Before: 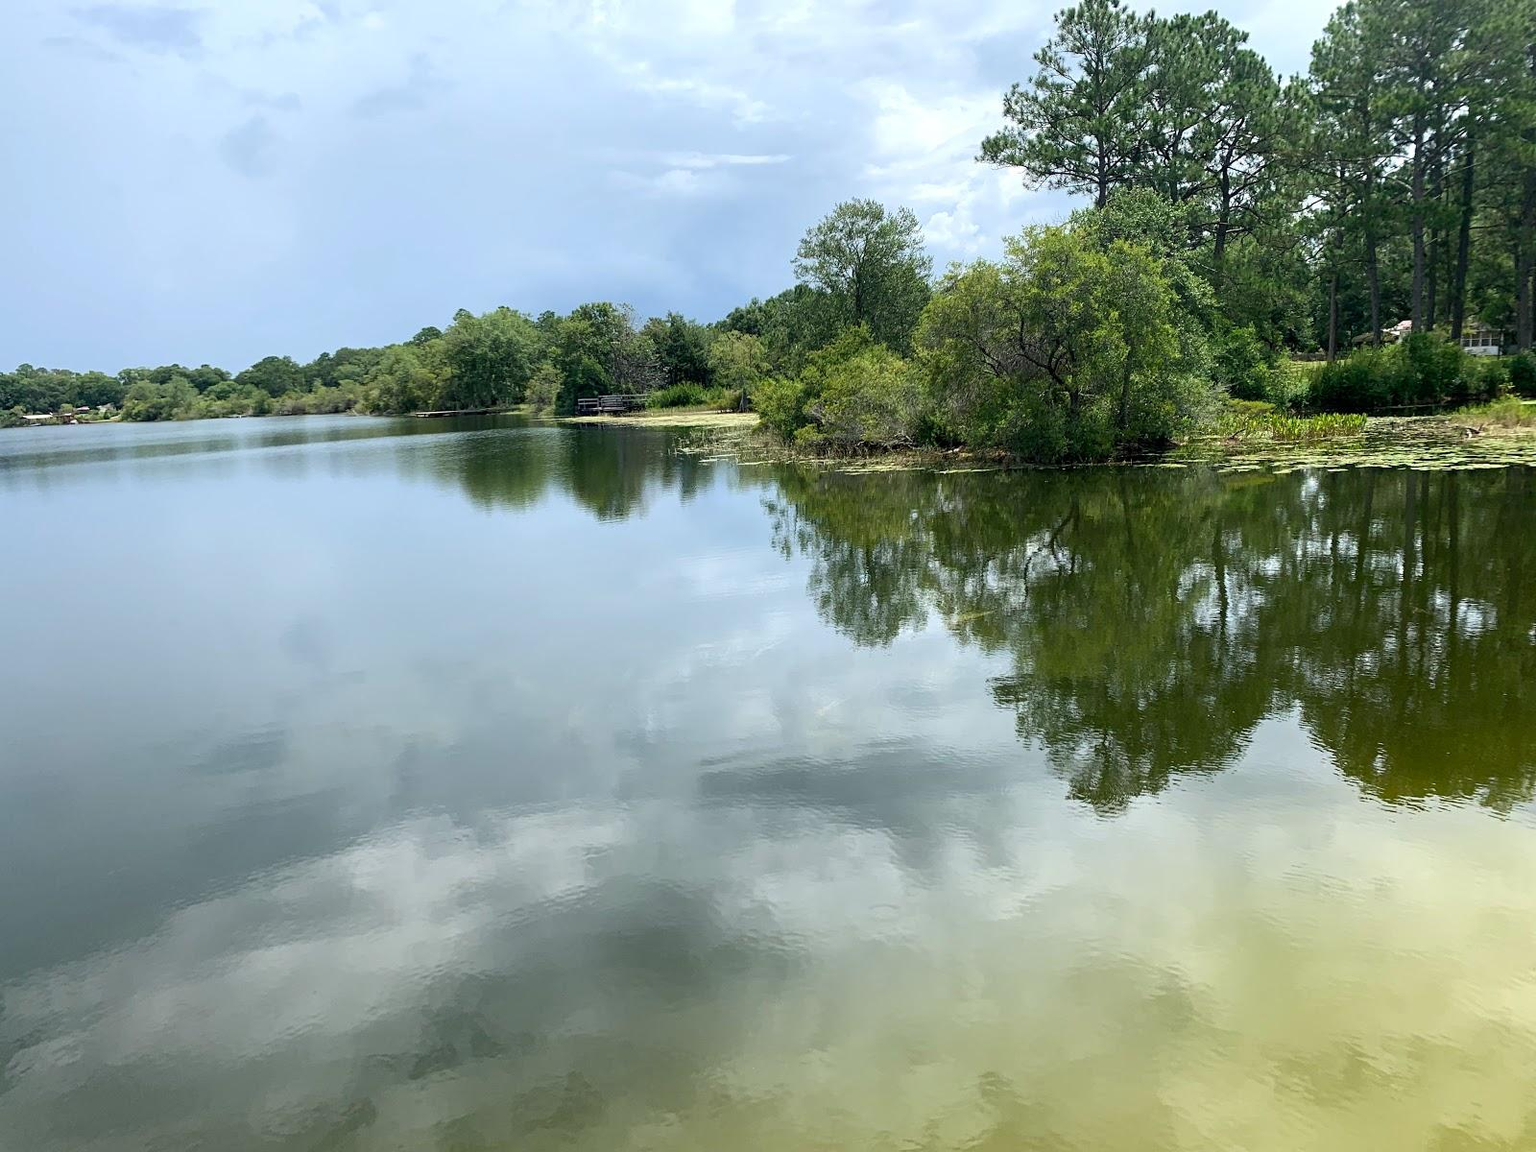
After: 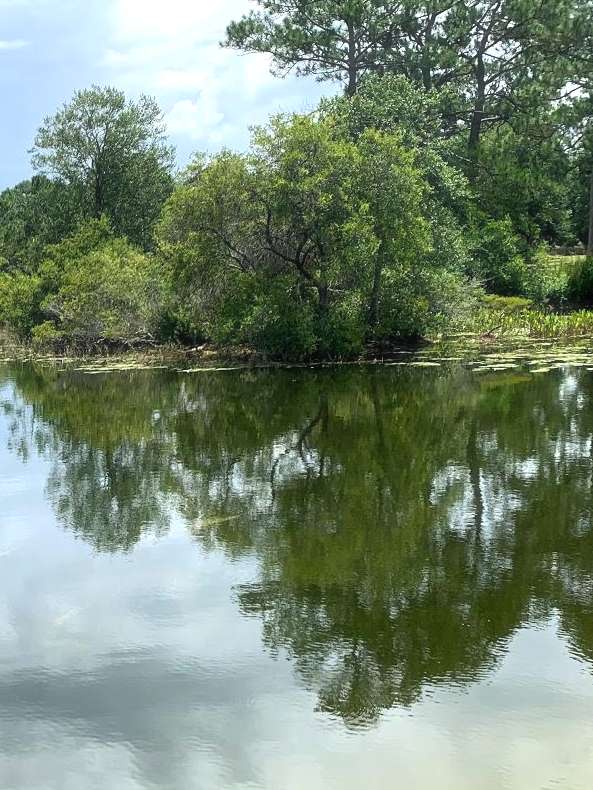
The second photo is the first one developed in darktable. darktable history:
crop and rotate: left 49.785%, top 10.14%, right 13.141%, bottom 24.014%
levels: levels [0, 0.474, 0.947]
haze removal: strength -0.056, compatibility mode true, adaptive false
